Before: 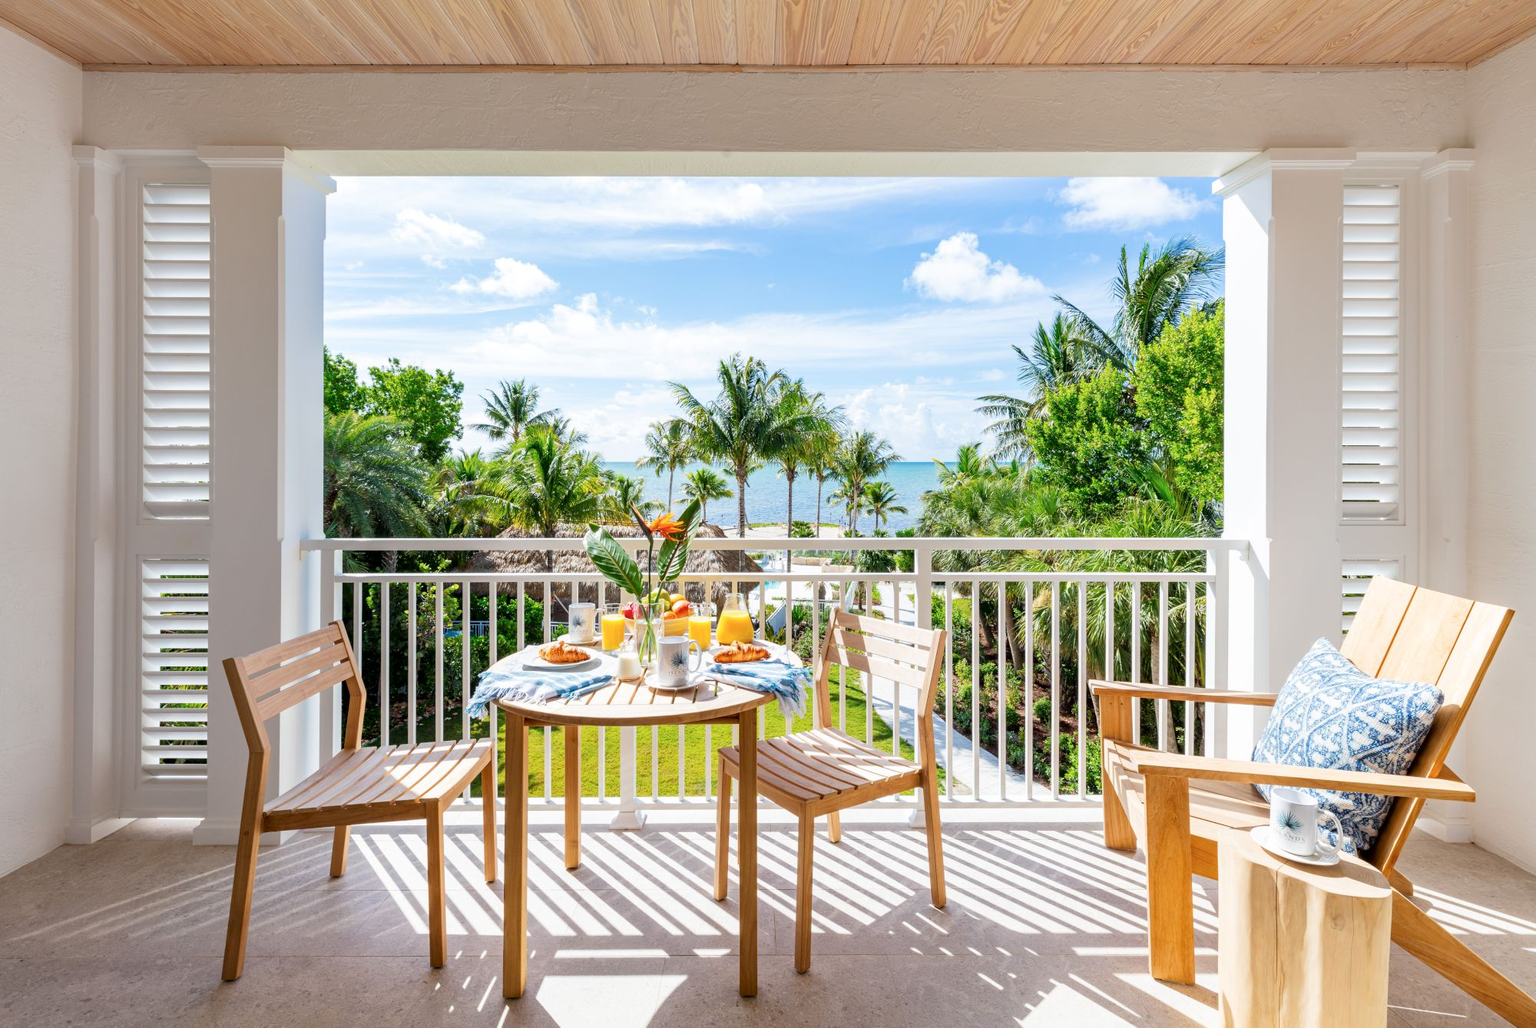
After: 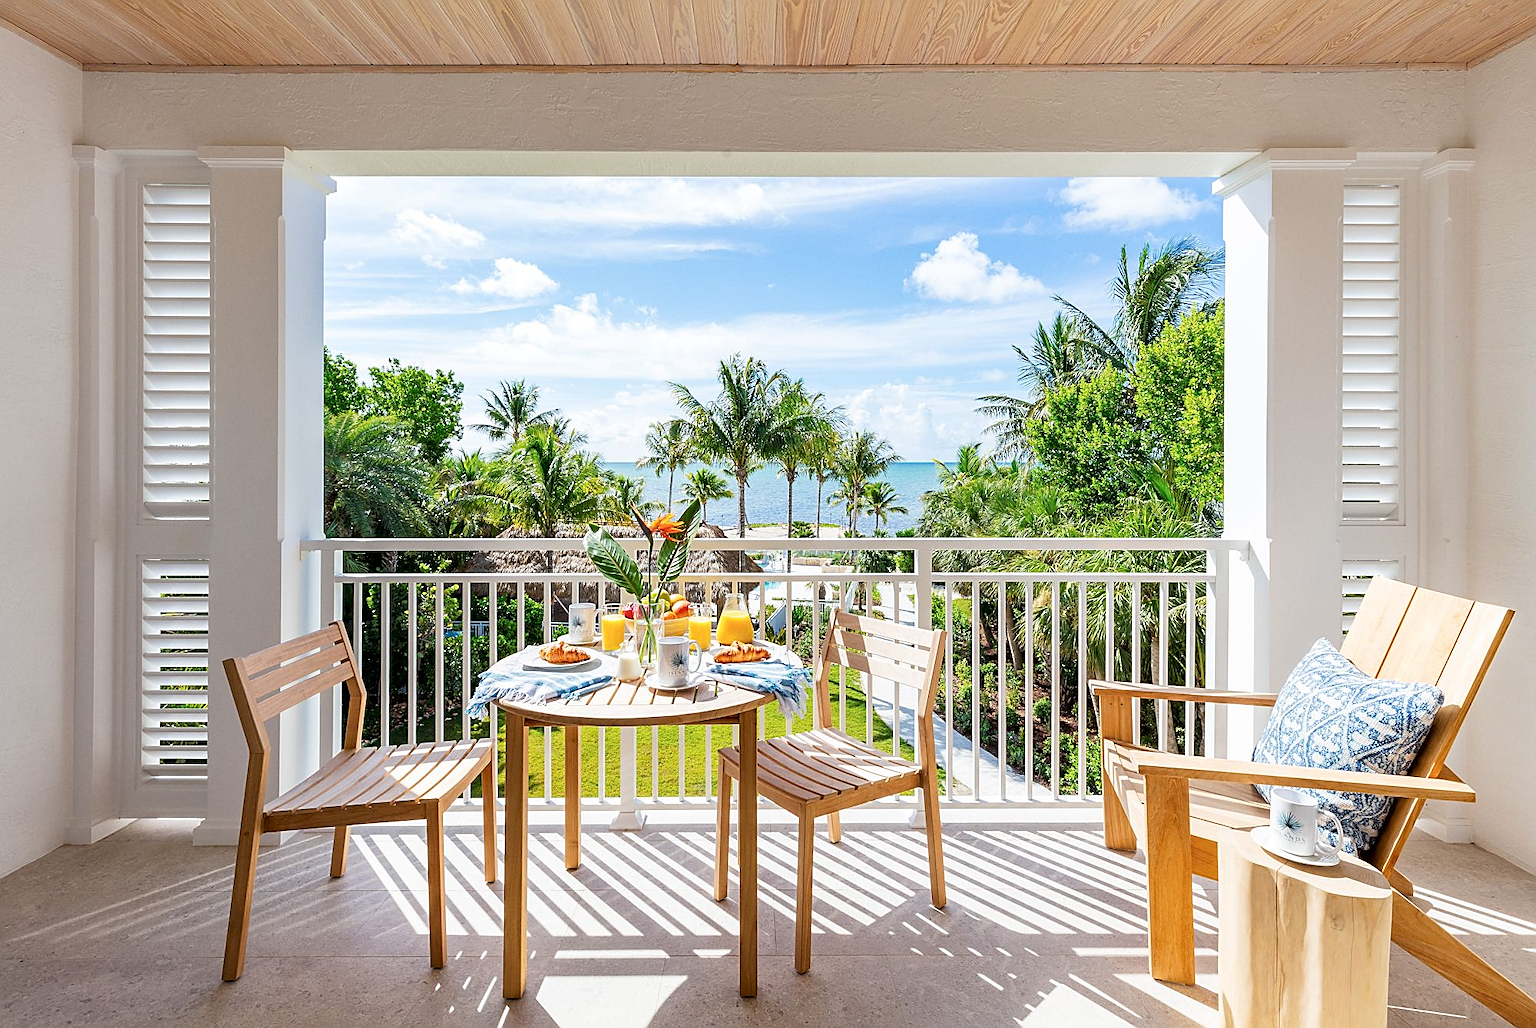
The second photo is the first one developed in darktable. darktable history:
grain: coarseness 14.57 ISO, strength 8.8%
sharpen: radius 1.4, amount 1.25, threshold 0.7
